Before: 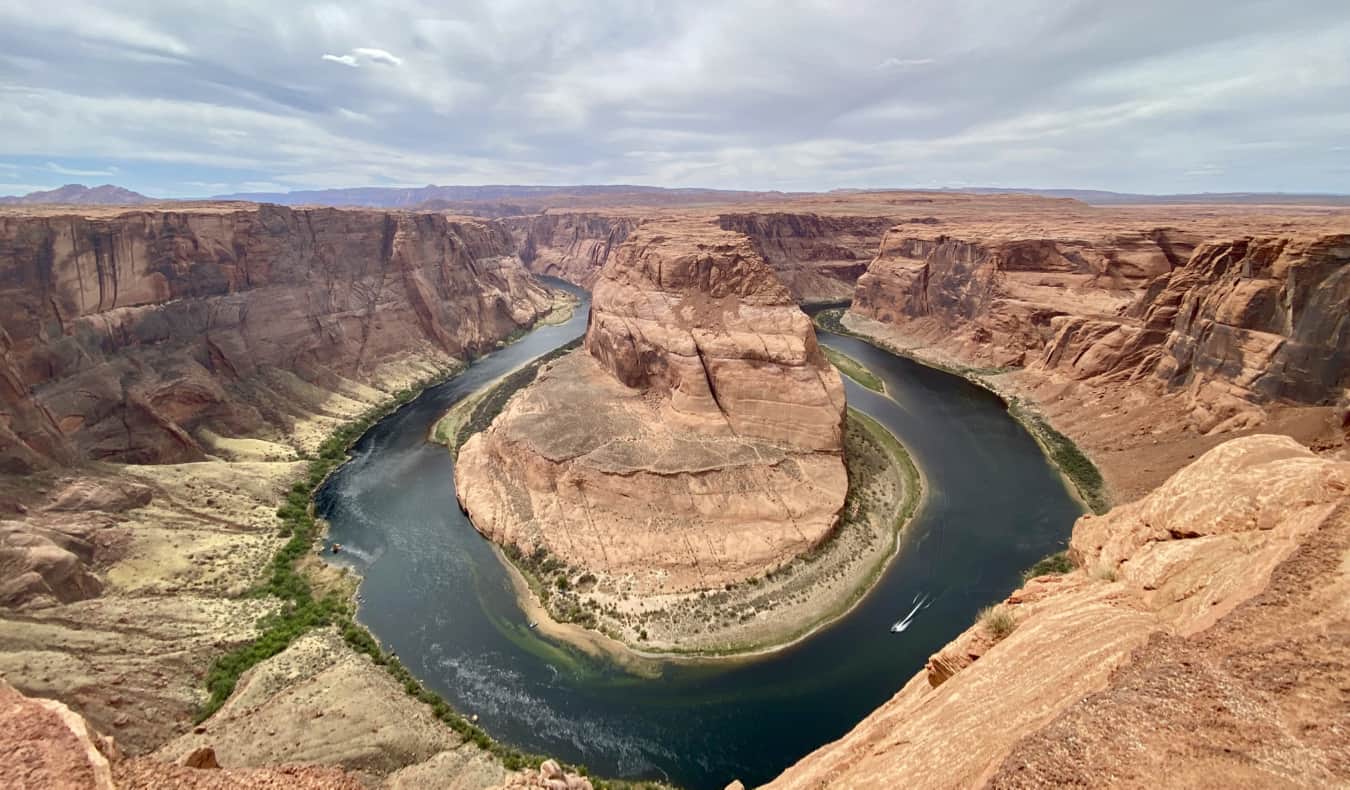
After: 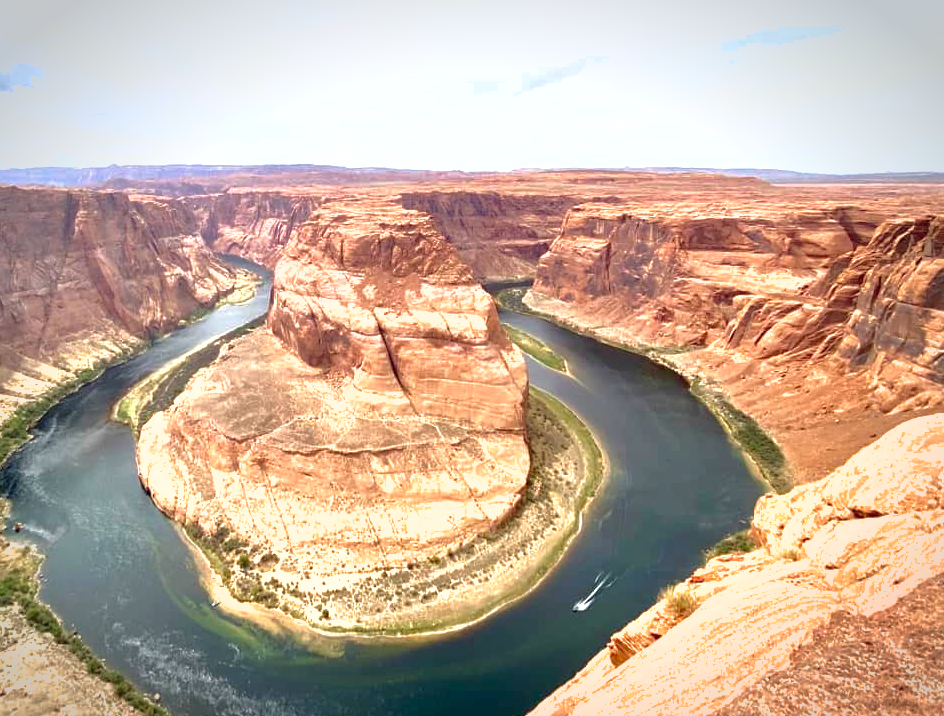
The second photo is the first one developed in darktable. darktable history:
crop and rotate: left 23.57%, top 2.677%, right 6.457%, bottom 6.62%
vignetting: brightness -0.435, saturation -0.201, automatic ratio true
exposure: black level correction 0, exposure 1.106 EV, compensate highlight preservation false
shadows and highlights: shadows 29.82
